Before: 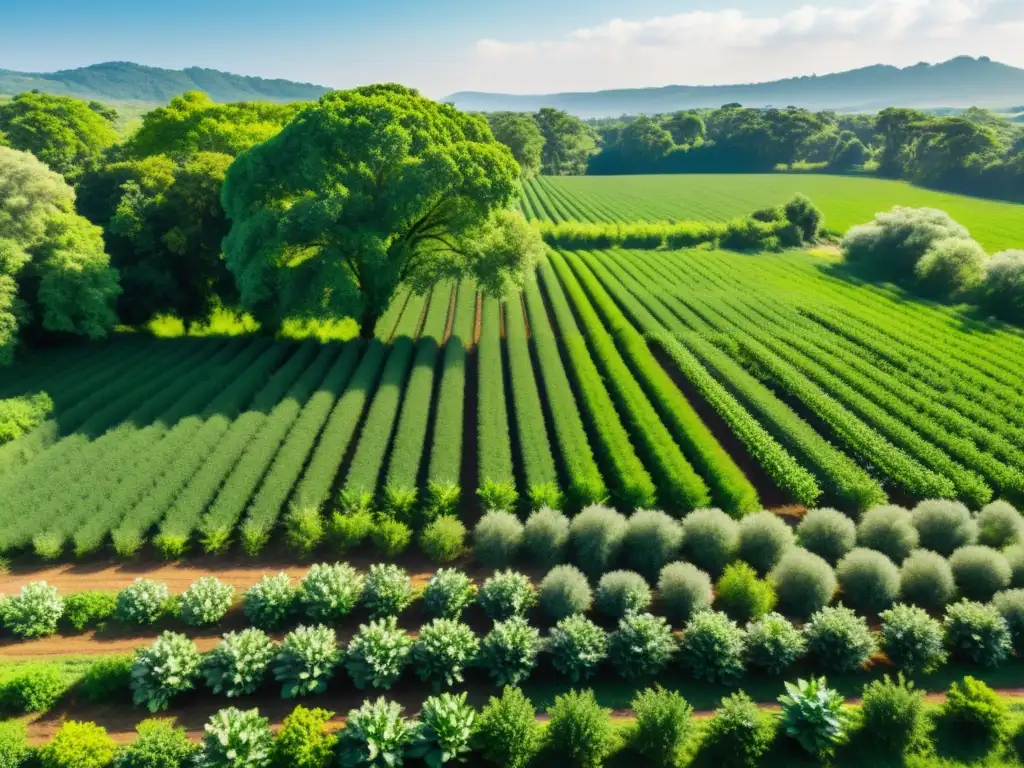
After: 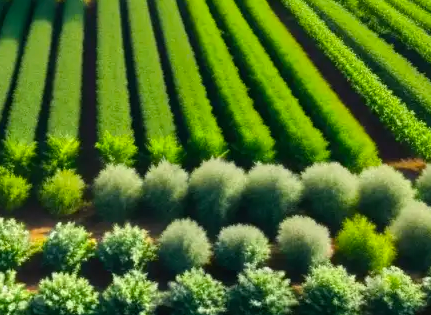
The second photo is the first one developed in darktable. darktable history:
crop: left 37.221%, top 45.169%, right 20.63%, bottom 13.777%
color balance rgb: linear chroma grading › global chroma 3.45%, perceptual saturation grading › global saturation 11.24%, perceptual brilliance grading › global brilliance 3.04%, global vibrance 2.8%
